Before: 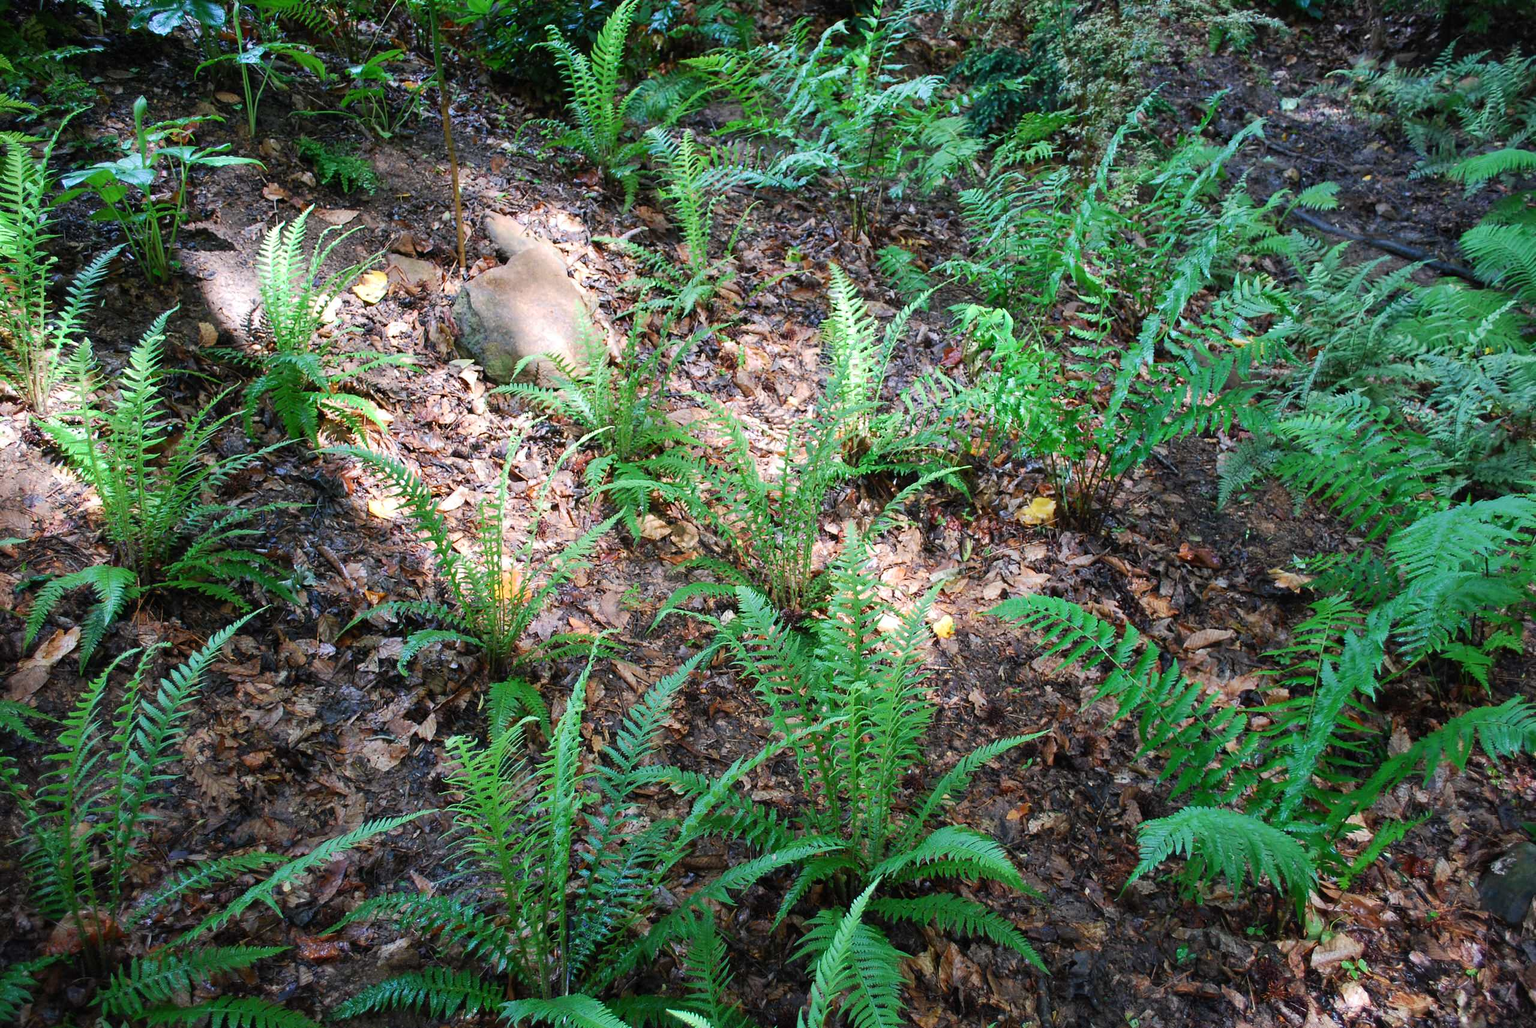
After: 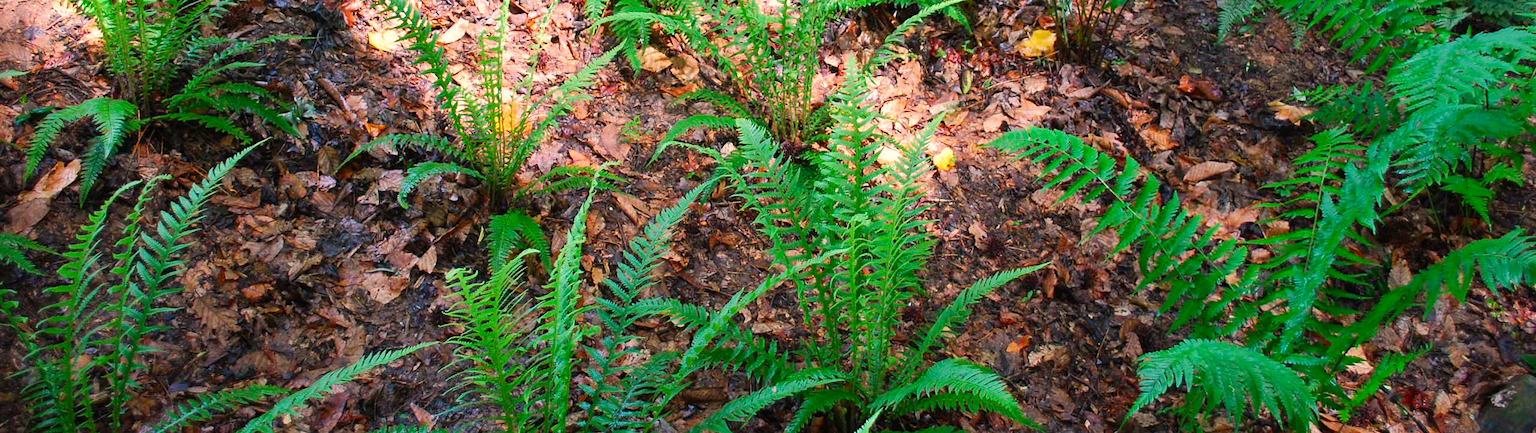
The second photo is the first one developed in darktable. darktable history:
crop: top 45.551%, bottom 12.262%
white balance: red 1.127, blue 0.943
color correction: saturation 1.32
